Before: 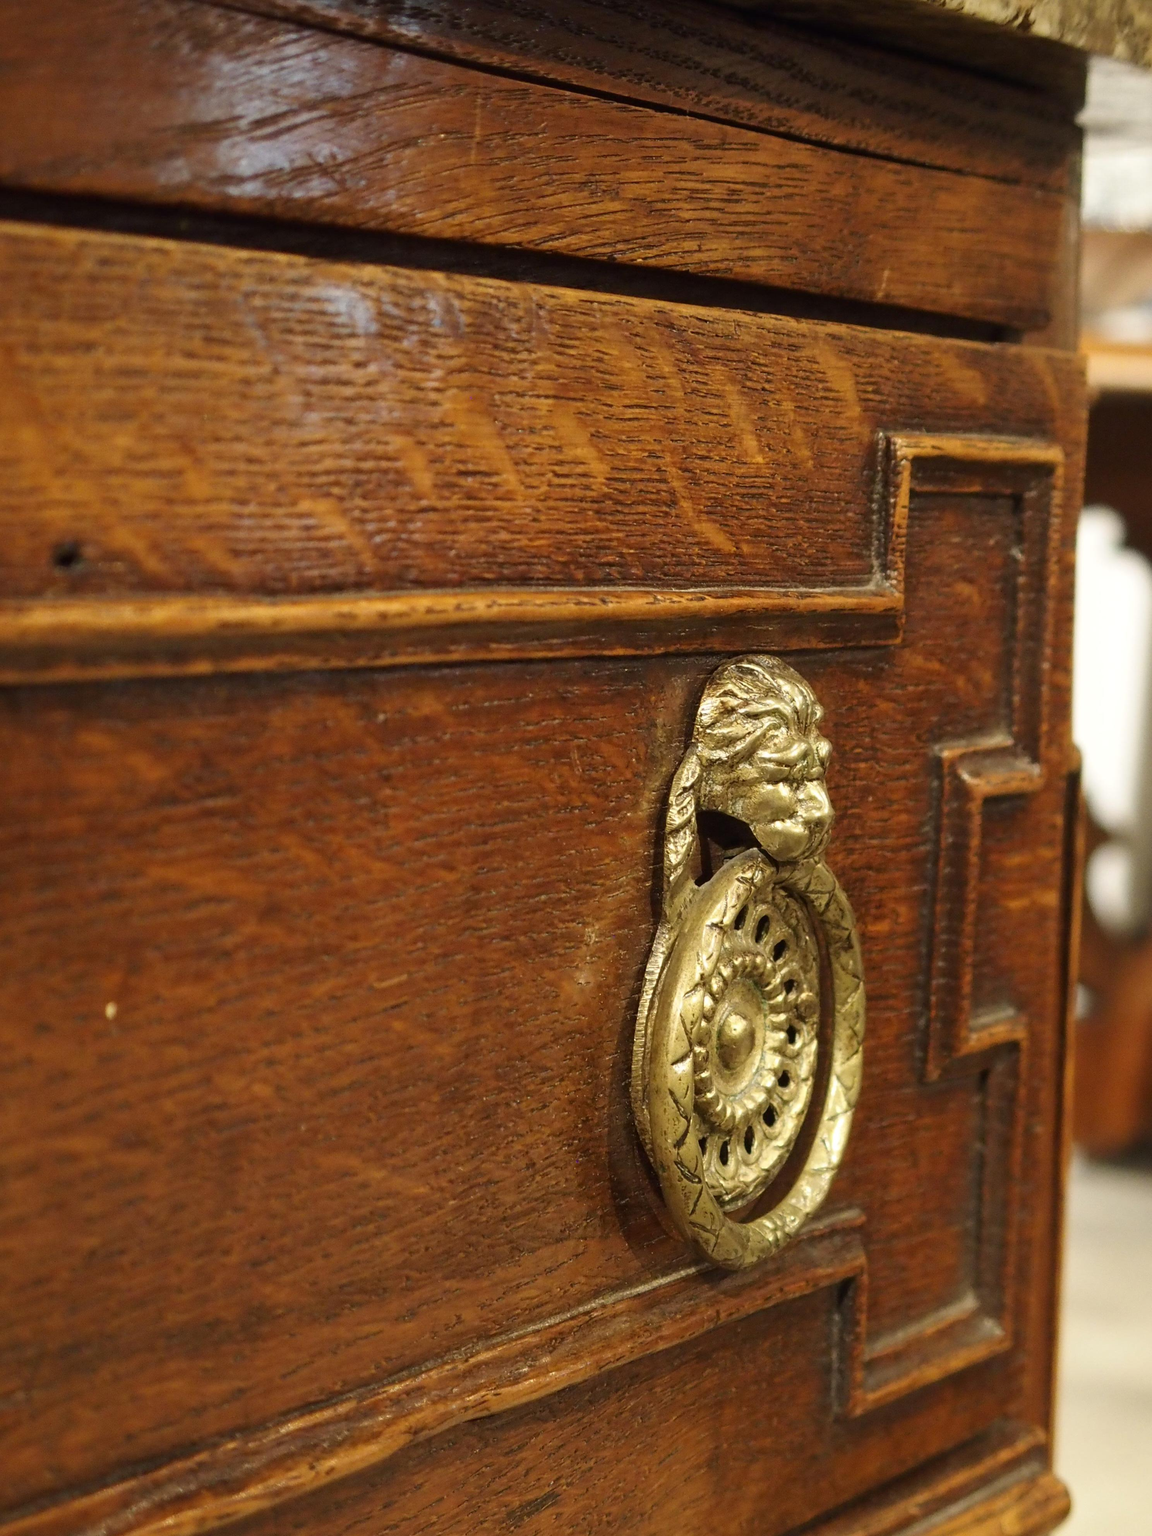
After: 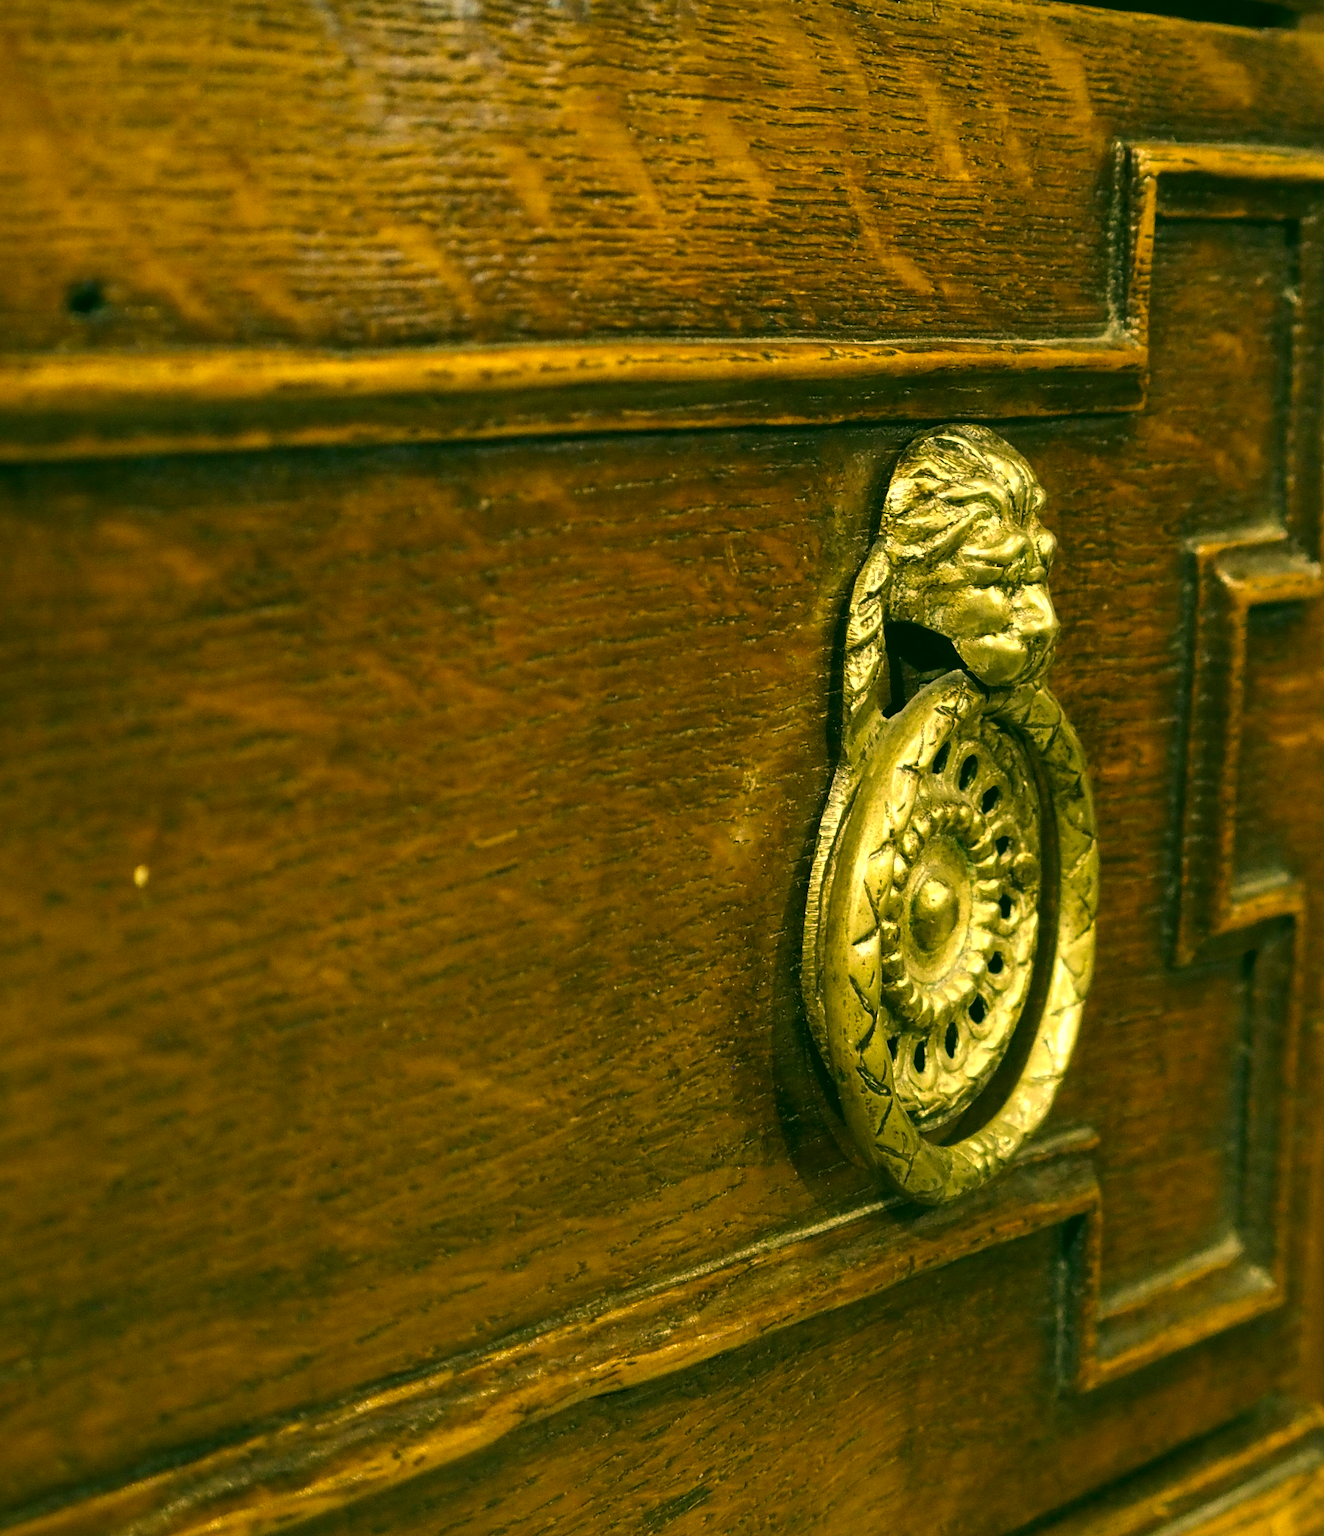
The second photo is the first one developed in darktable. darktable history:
color correction: highlights a* 5.62, highlights b* 33.57, shadows a* -25.86, shadows b* 4.02
crop: top 20.916%, right 9.437%, bottom 0.316%
tone equalizer: -8 EV -0.417 EV, -7 EV -0.389 EV, -6 EV -0.333 EV, -5 EV -0.222 EV, -3 EV 0.222 EV, -2 EV 0.333 EV, -1 EV 0.389 EV, +0 EV 0.417 EV, edges refinement/feathering 500, mask exposure compensation -1.57 EV, preserve details no
